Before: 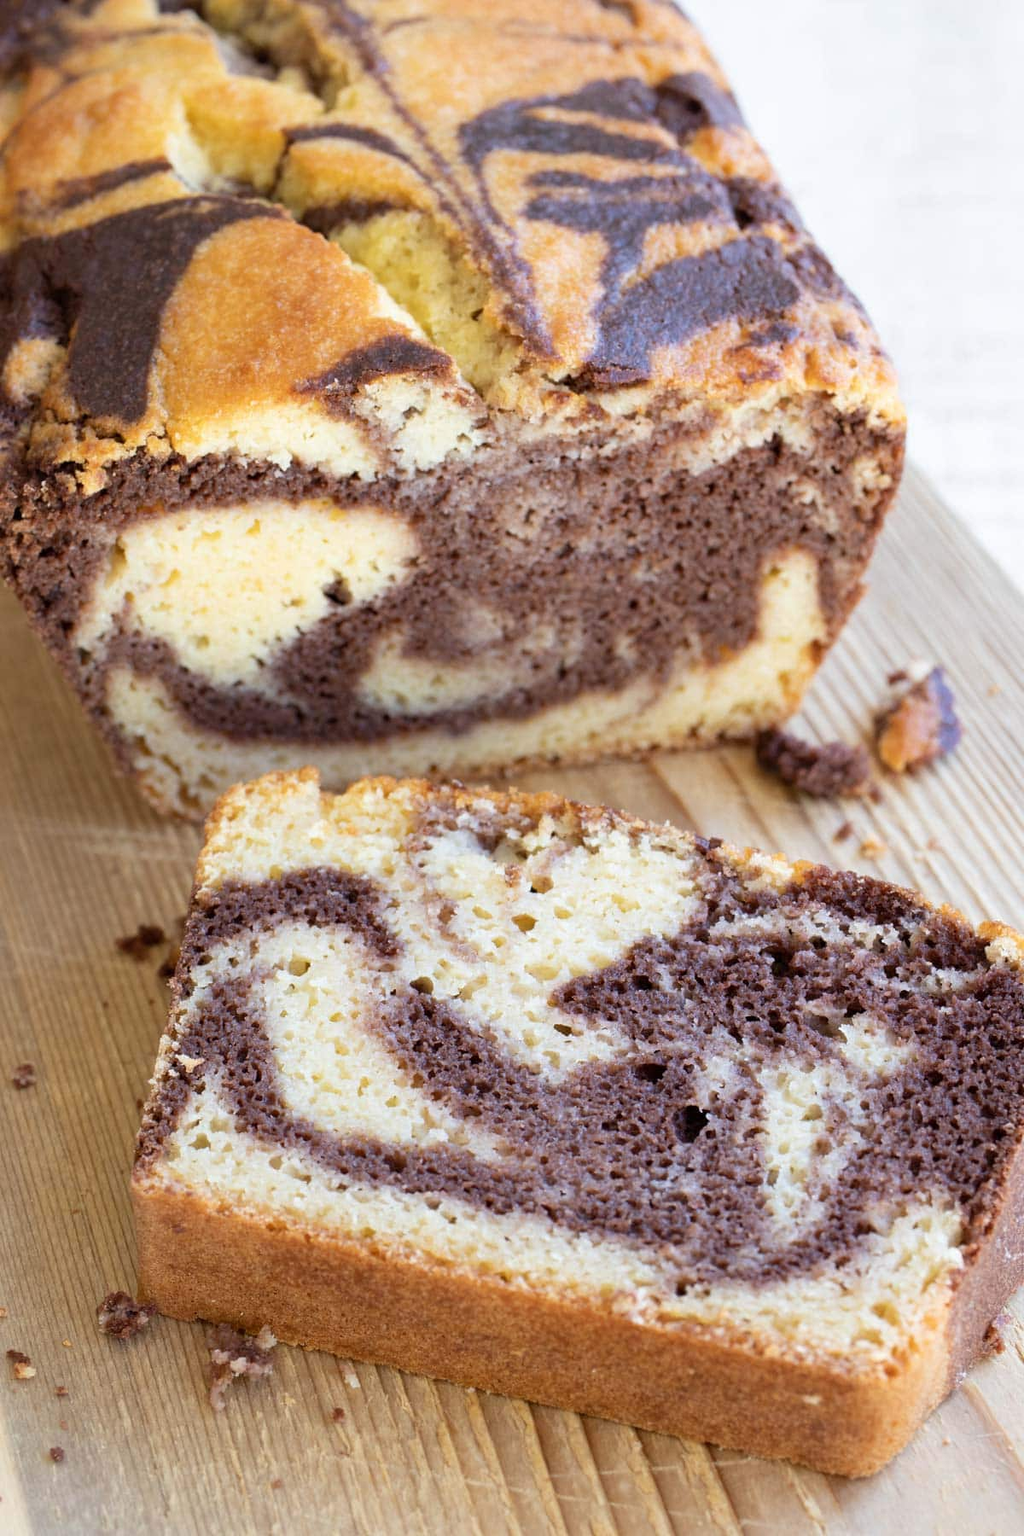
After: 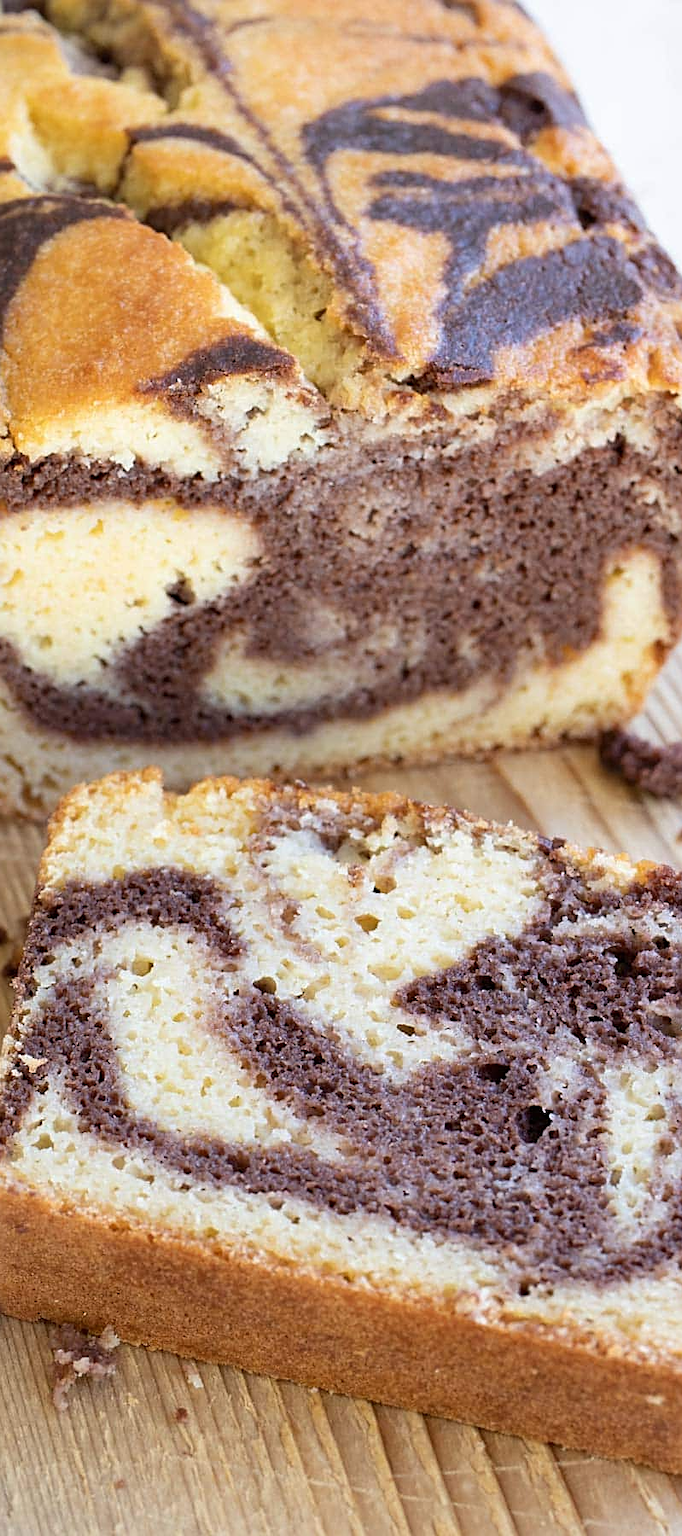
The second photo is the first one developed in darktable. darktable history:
sharpen: on, module defaults
crop and rotate: left 15.34%, right 17.918%
